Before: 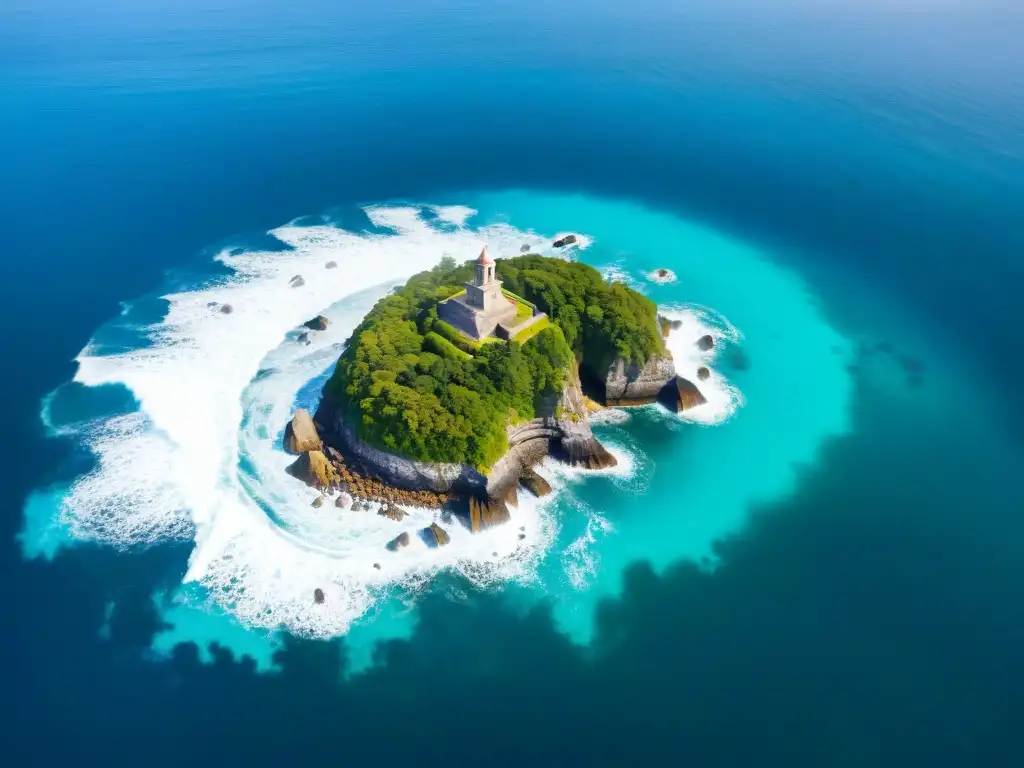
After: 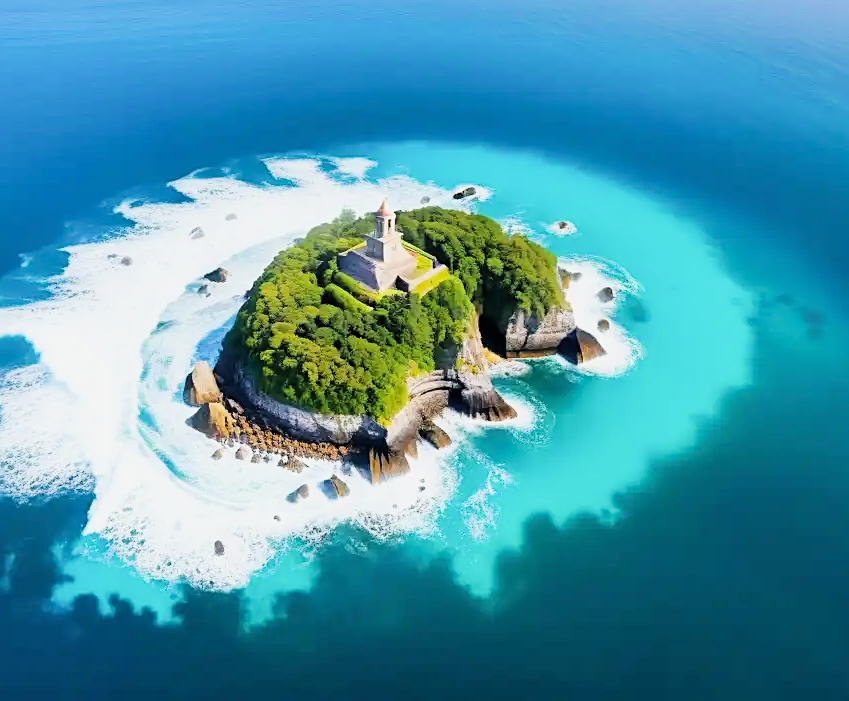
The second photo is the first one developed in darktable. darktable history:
filmic rgb: black relative exposure -5.11 EV, white relative exposure 3.98 EV, hardness 2.9, contrast 1.185
exposure: black level correction 0, exposure 0.694 EV, compensate highlight preservation false
sharpen: on, module defaults
crop: left 9.778%, top 6.255%, right 7.289%, bottom 2.398%
